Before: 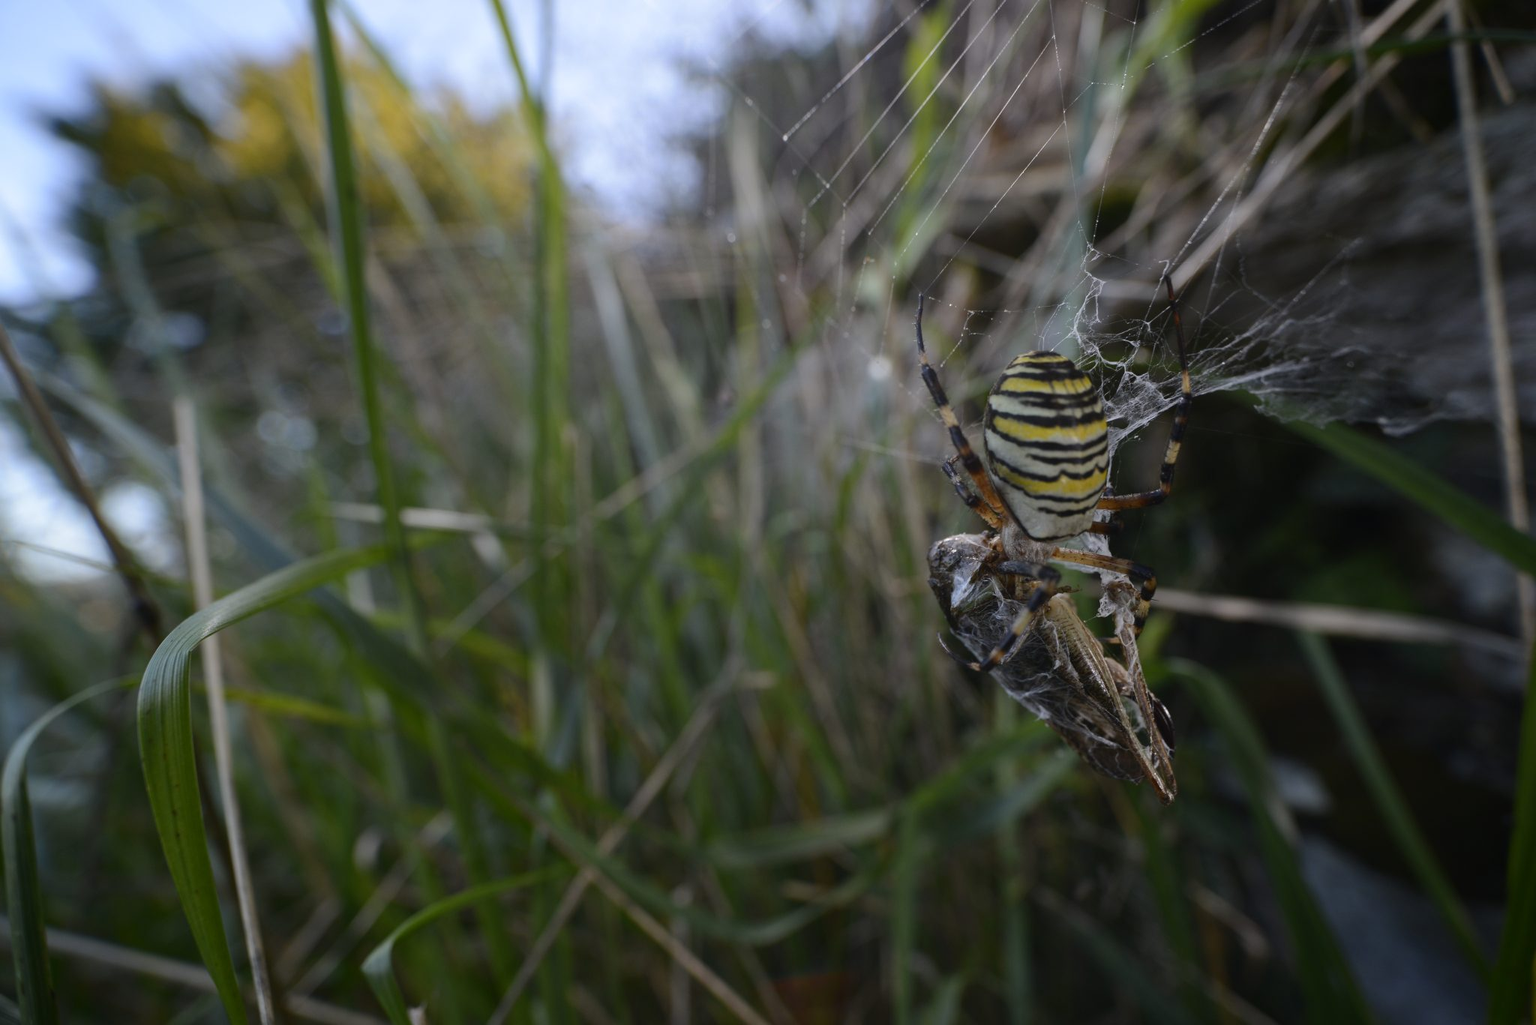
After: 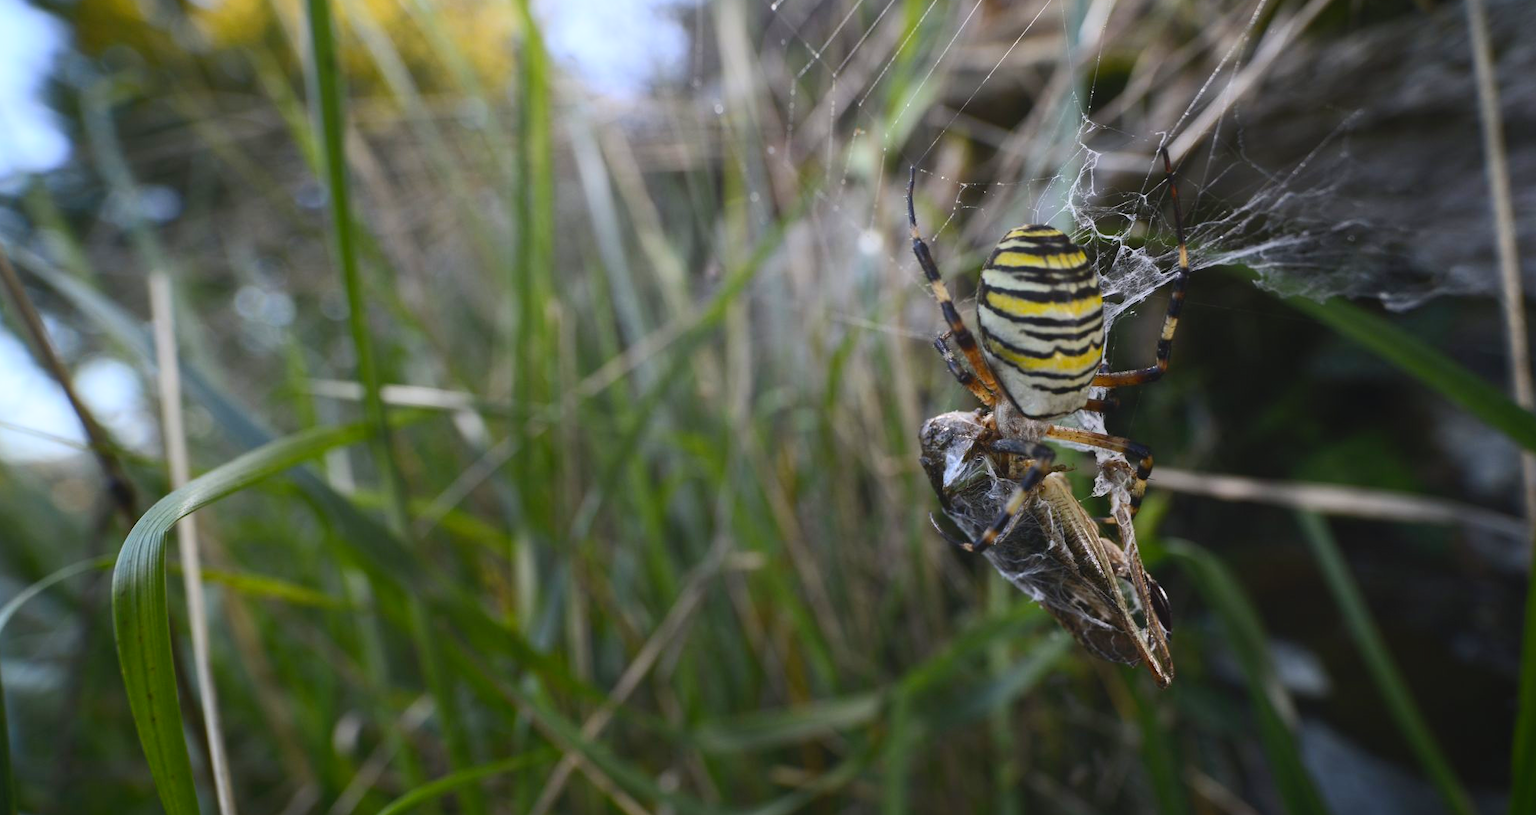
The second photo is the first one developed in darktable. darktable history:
exposure: compensate highlight preservation false
contrast brightness saturation: contrast 0.24, brightness 0.26, saturation 0.39
crop and rotate: left 1.814%, top 12.818%, right 0.25%, bottom 9.225%
